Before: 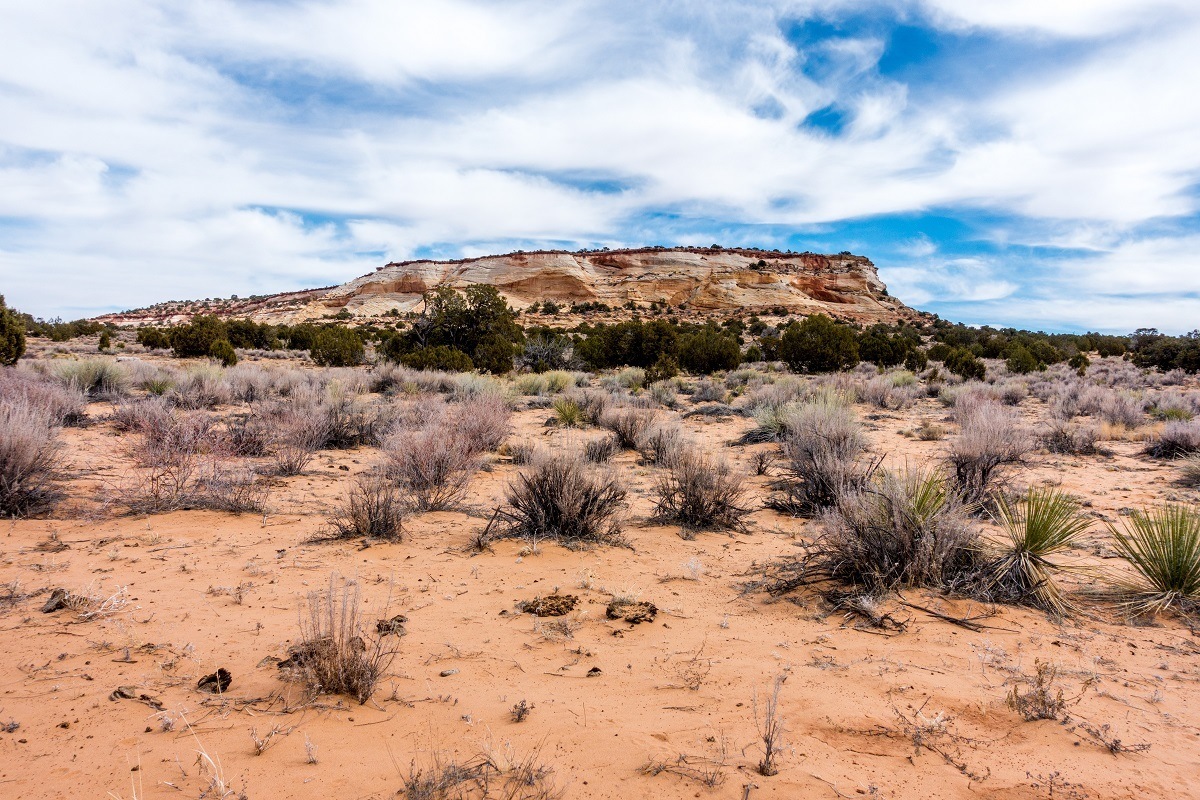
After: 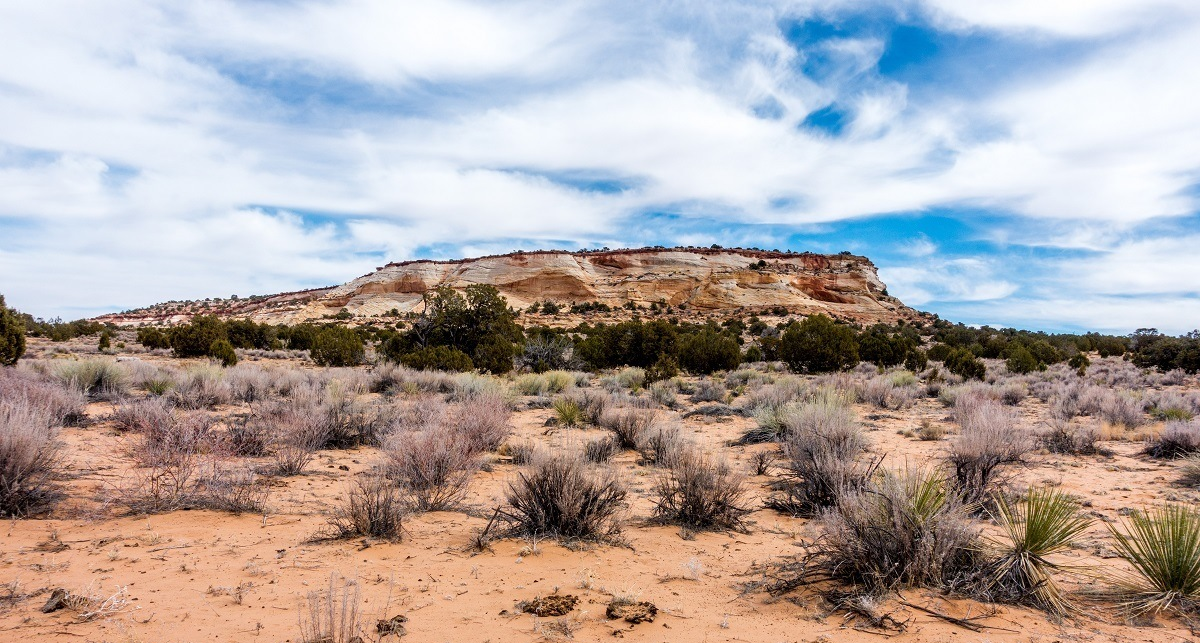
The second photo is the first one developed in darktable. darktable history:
crop: bottom 19.556%
